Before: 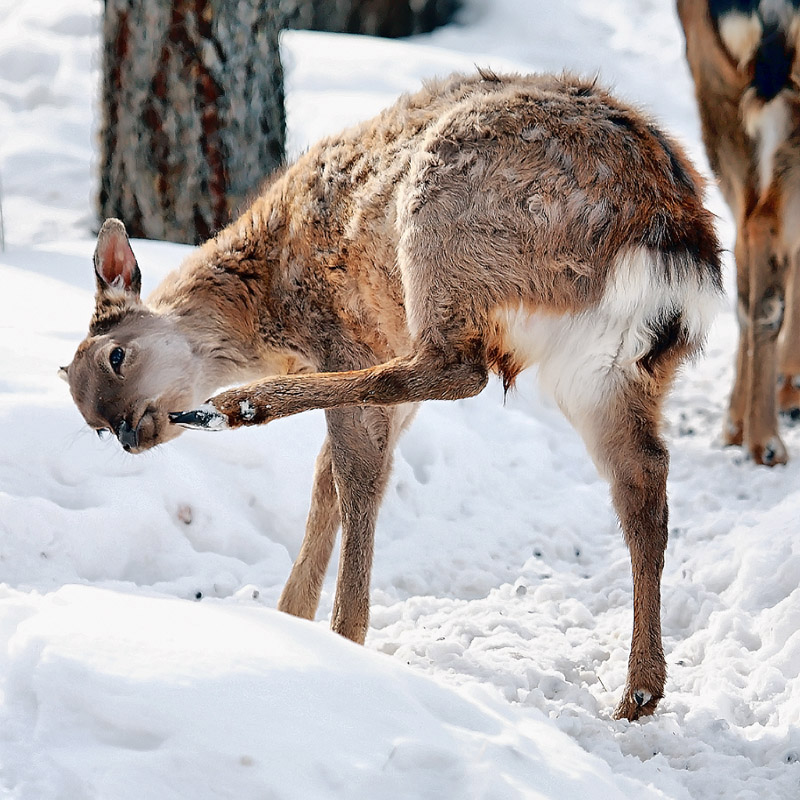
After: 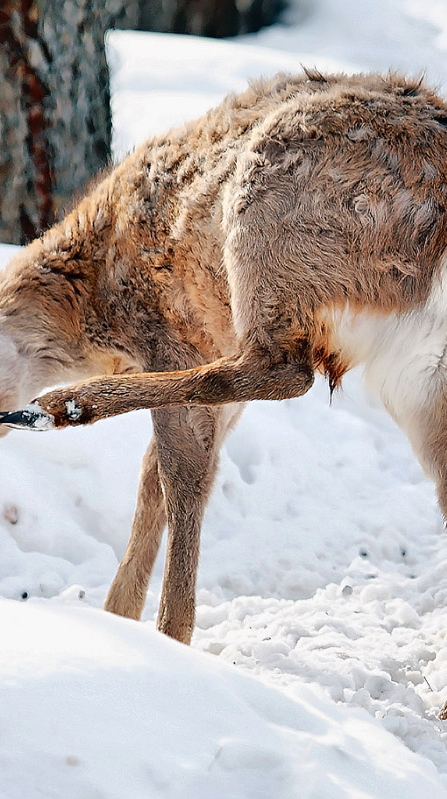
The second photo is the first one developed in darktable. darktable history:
crop: left 21.871%, right 22.131%, bottom 0.011%
contrast brightness saturation: contrast 0.037, saturation 0.065
